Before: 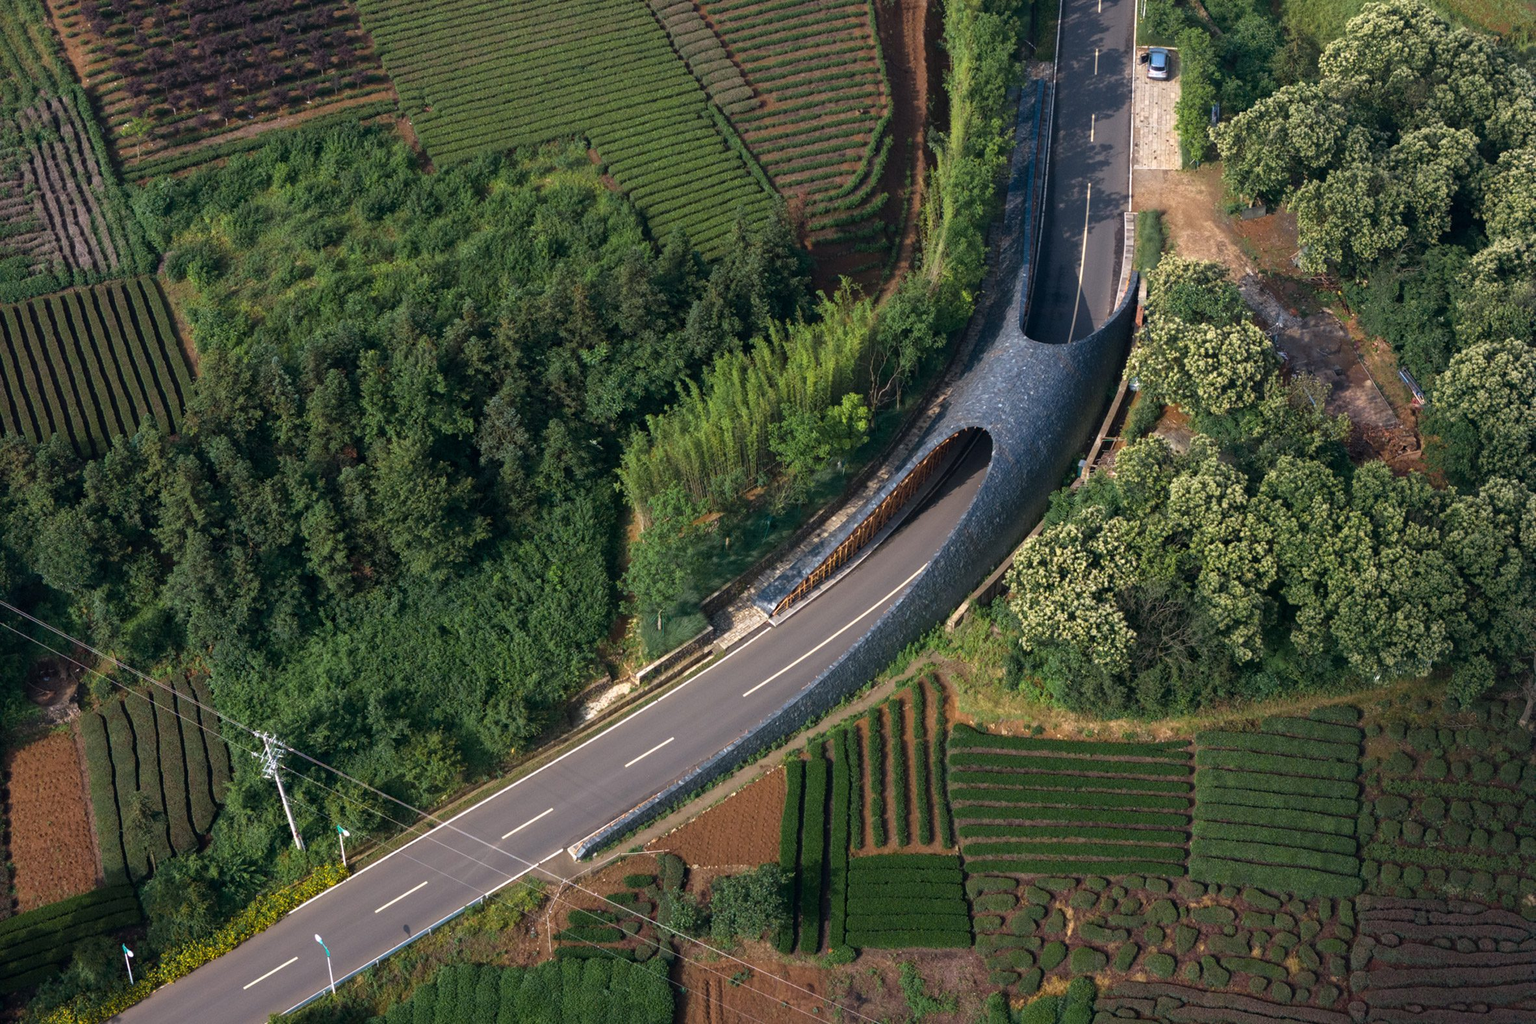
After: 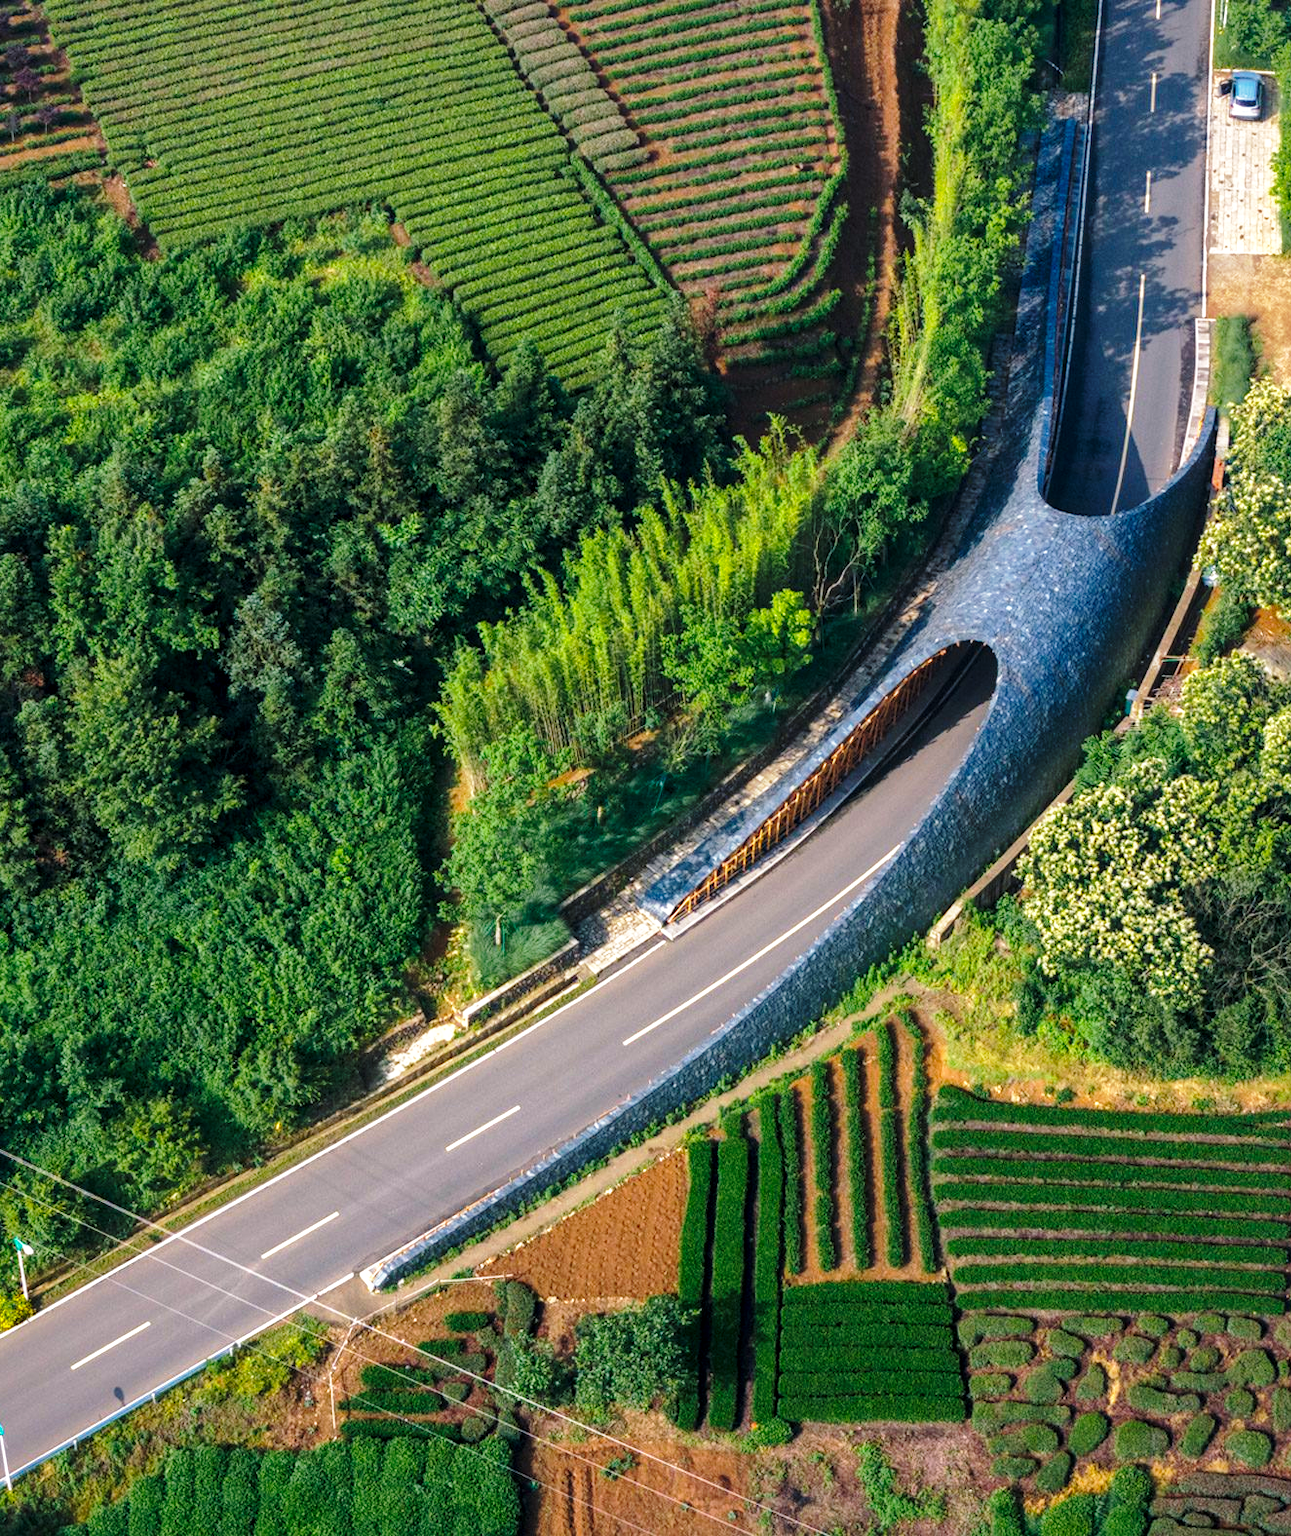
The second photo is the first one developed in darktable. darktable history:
local contrast: on, module defaults
crop: left 21.346%, right 22.58%
base curve: curves: ch0 [(0, 0) (0.026, 0.03) (0.109, 0.232) (0.351, 0.748) (0.669, 0.968) (1, 1)], preserve colors none
color balance rgb: shadows lift › chroma 2.037%, shadows lift › hue 217.44°, power › luminance -3.657%, power › hue 140.8°, perceptual saturation grading › global saturation 19.835%
shadows and highlights: shadows 39.25, highlights -59.75
